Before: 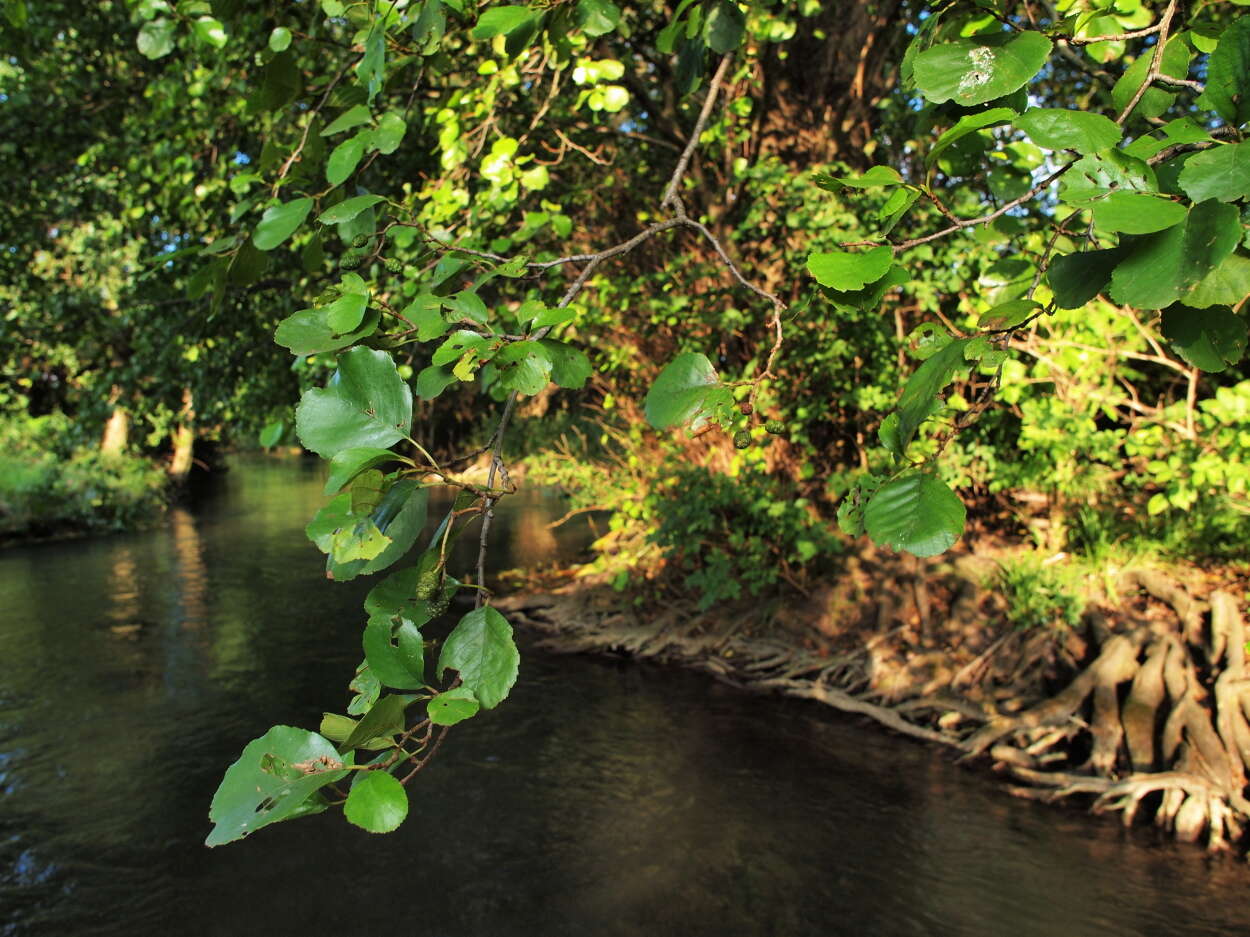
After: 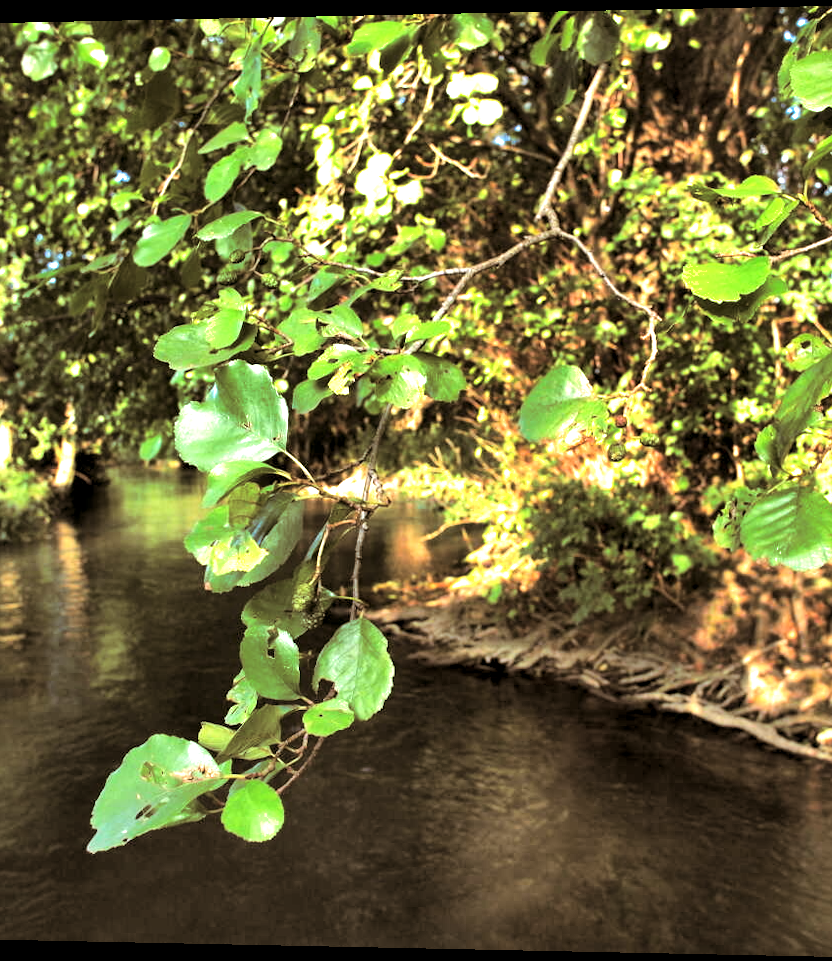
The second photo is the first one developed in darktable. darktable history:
split-toning: shadows › hue 32.4°, shadows › saturation 0.51, highlights › hue 180°, highlights › saturation 0, balance -60.17, compress 55.19%
local contrast: mode bilateral grid, contrast 100, coarseness 100, detail 165%, midtone range 0.2
crop and rotate: left 8.786%, right 24.548%
color balance: mode lift, gamma, gain (sRGB), lift [1, 0.99, 1.01, 0.992], gamma [1, 1.037, 0.974, 0.963]
exposure: black level correction 0, exposure 1.2 EV, compensate exposure bias true, compensate highlight preservation false
rotate and perspective: lens shift (horizontal) -0.055, automatic cropping off
